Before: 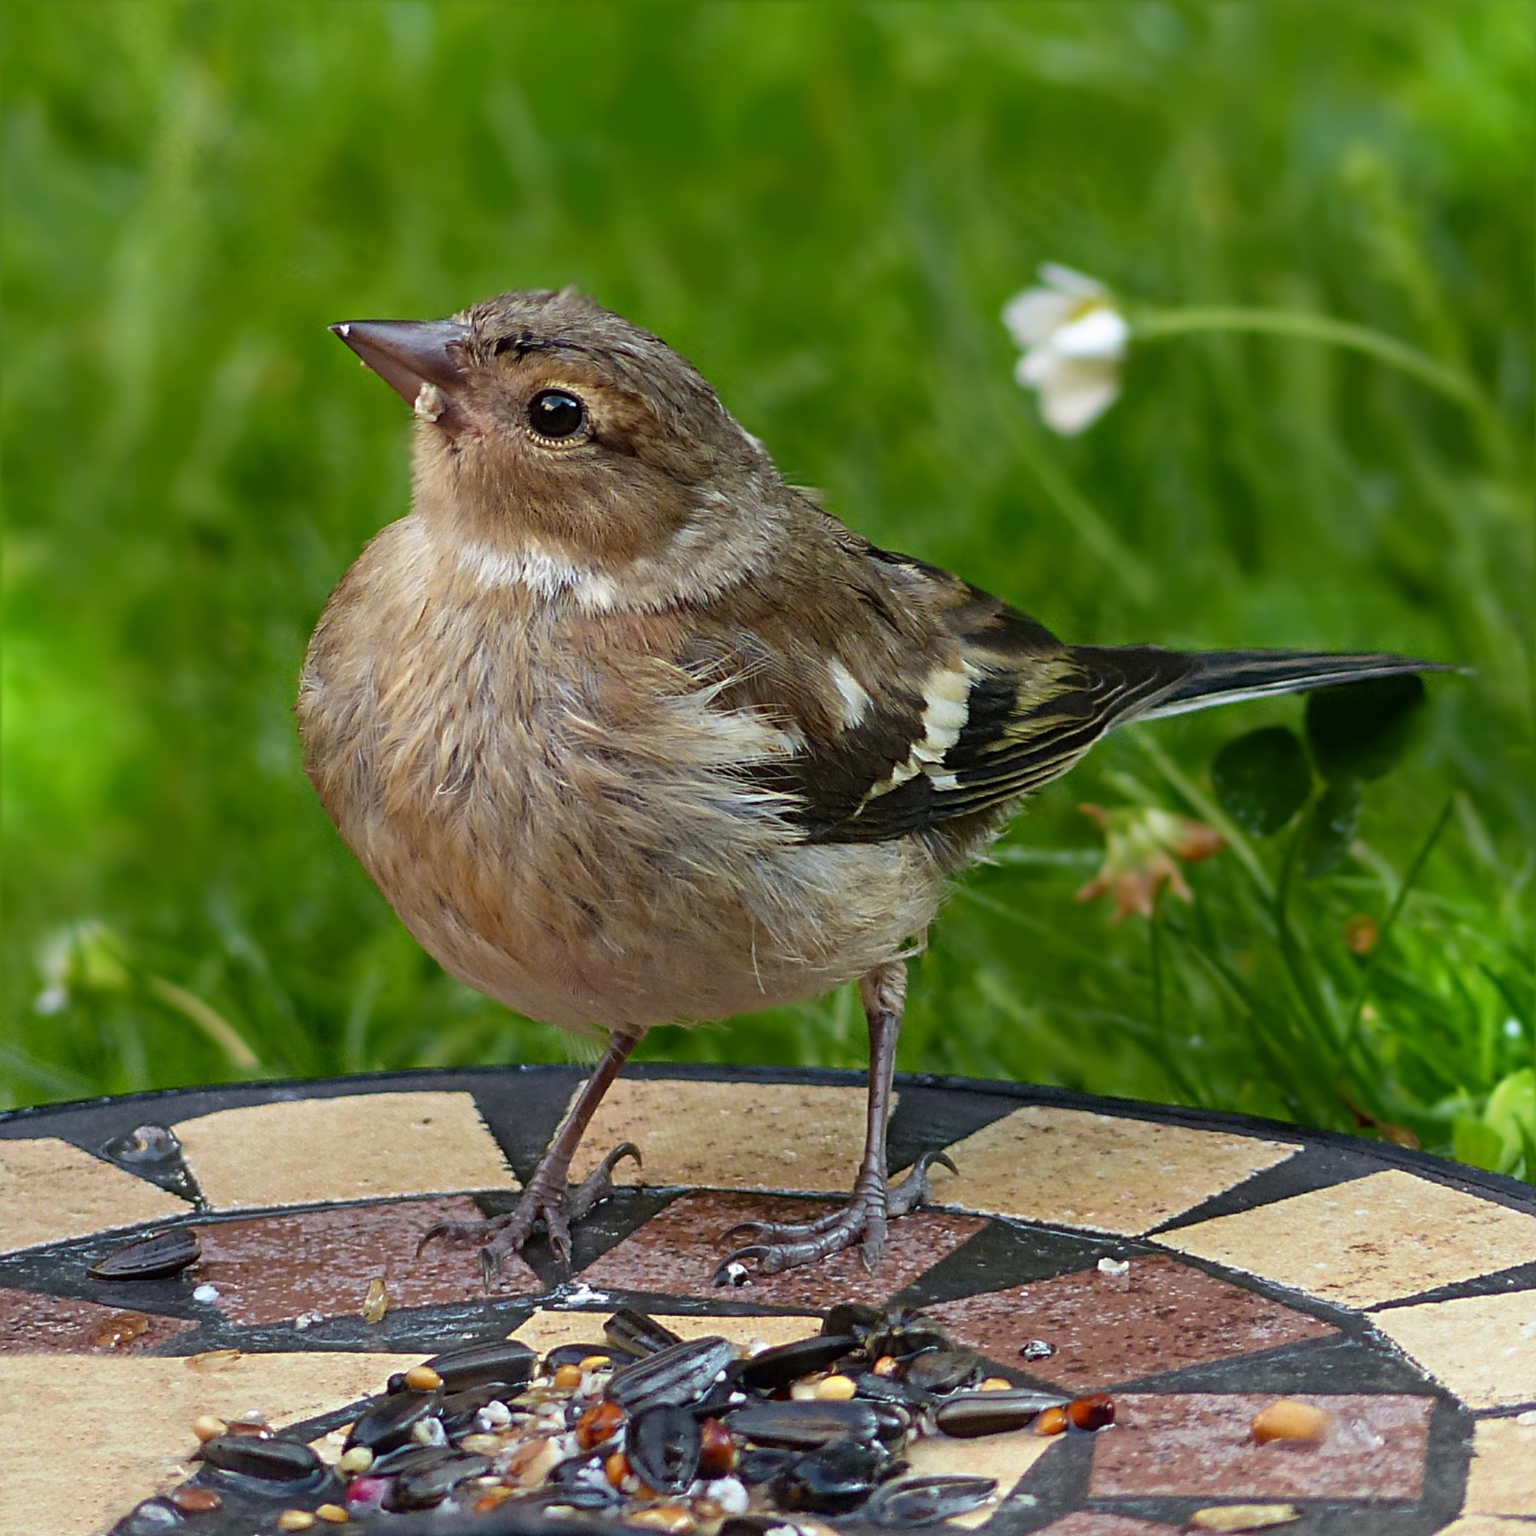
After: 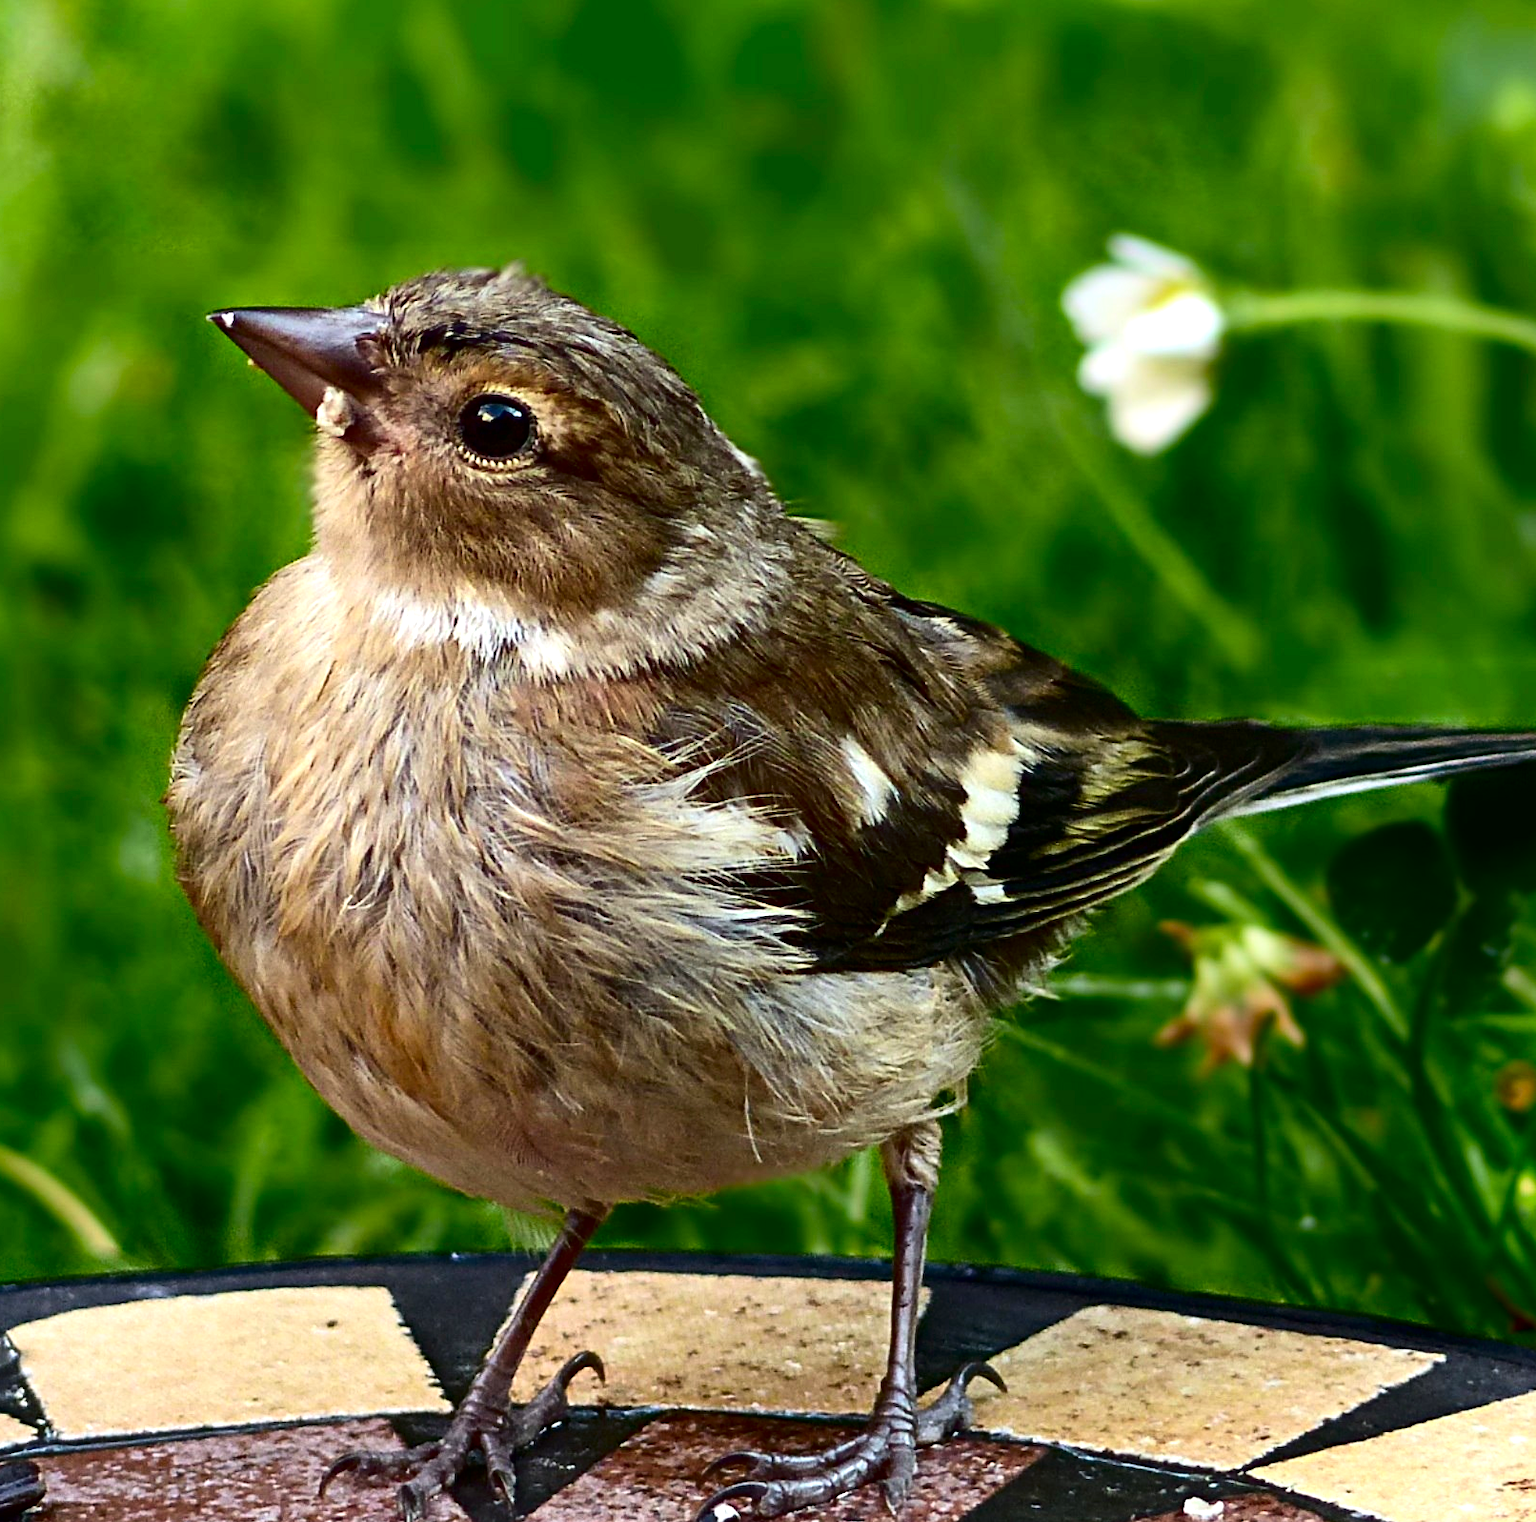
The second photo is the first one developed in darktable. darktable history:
exposure: exposure 0.7 EV, compensate highlight preservation false
crop and rotate: left 10.77%, top 5.1%, right 10.41%, bottom 16.76%
contrast brightness saturation: contrast 0.24, brightness -0.24, saturation 0.14
